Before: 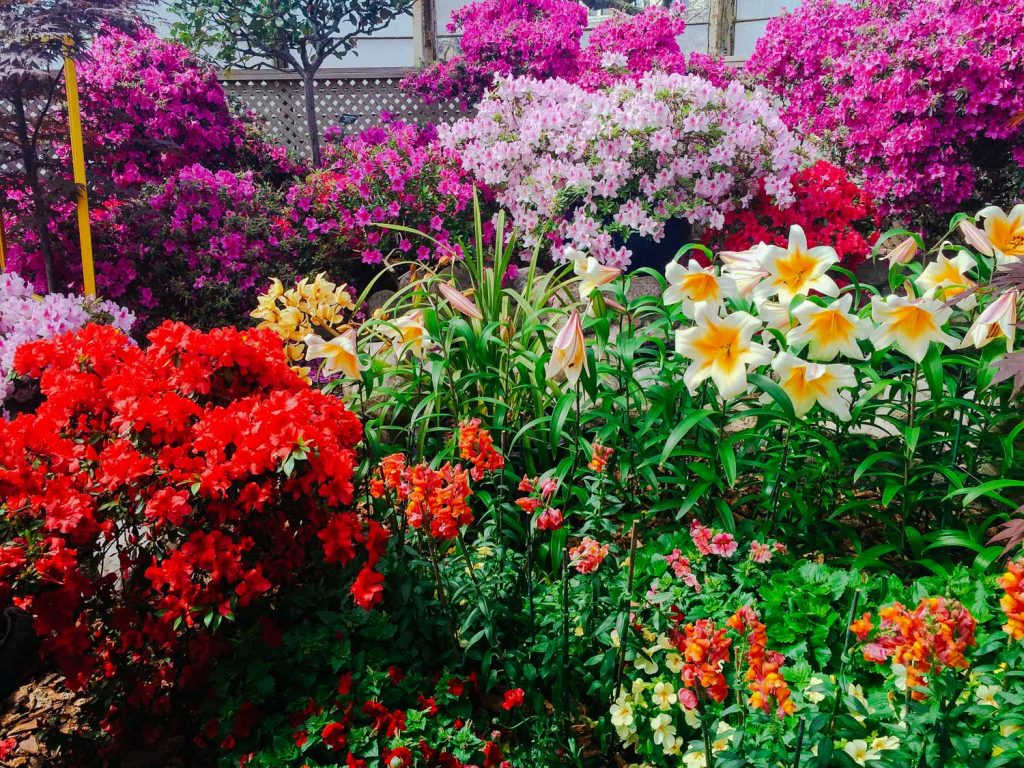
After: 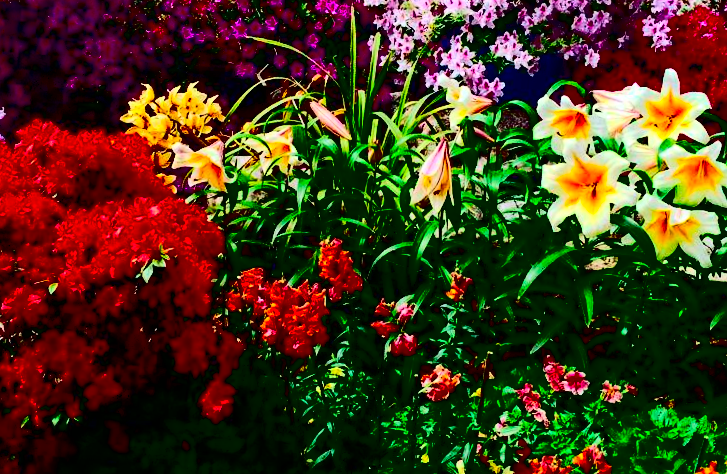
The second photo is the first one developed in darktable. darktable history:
tone equalizer: -7 EV 0.12 EV, edges refinement/feathering 500, mask exposure compensation -1.57 EV, preserve details no
haze removal: compatibility mode true, adaptive false
contrast brightness saturation: contrast 0.786, brightness -0.988, saturation 0.981
crop and rotate: angle -4.14°, left 9.847%, top 20.567%, right 12.491%, bottom 11.905%
color calibration: gray › normalize channels true, illuminant same as pipeline (D50), adaptation none (bypass), x 0.333, y 0.334, temperature 5009.75 K, gamut compression 0.025
